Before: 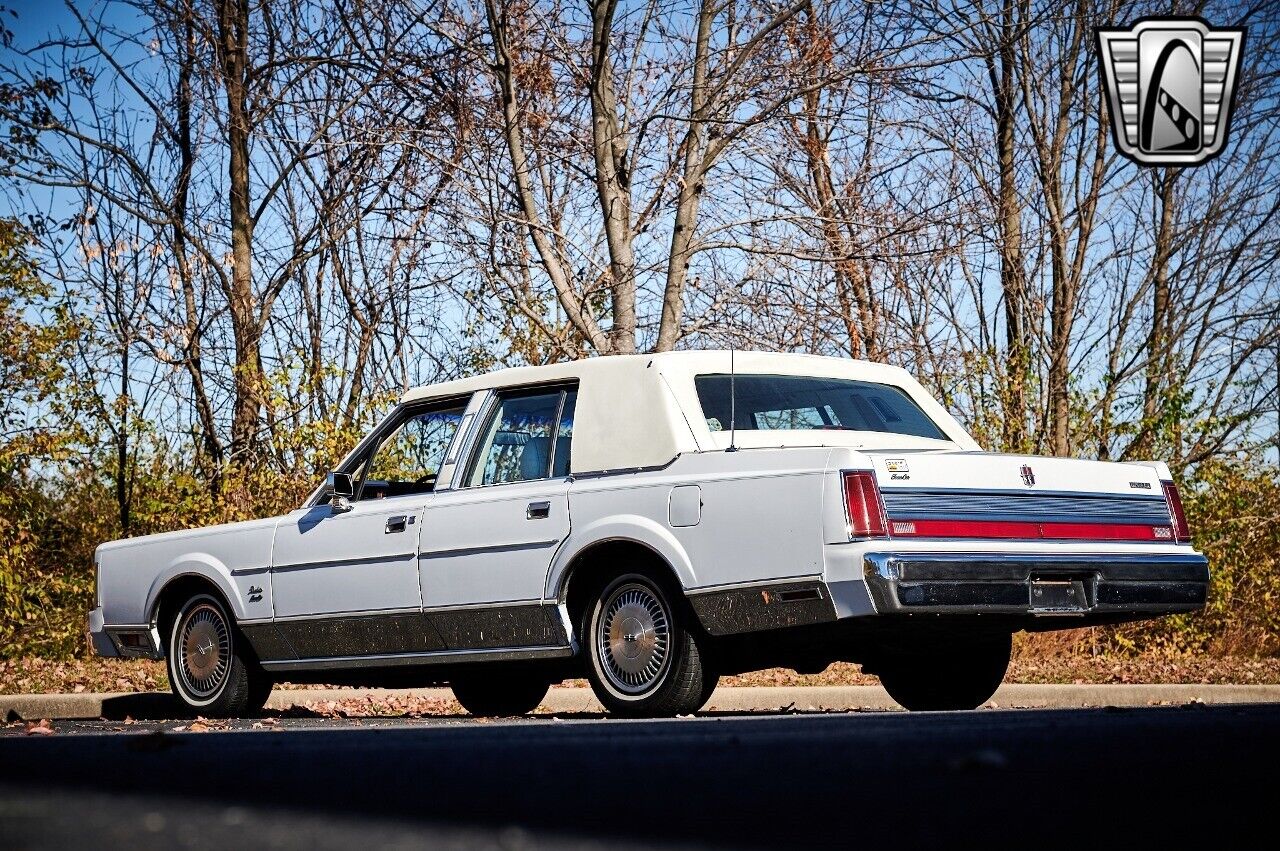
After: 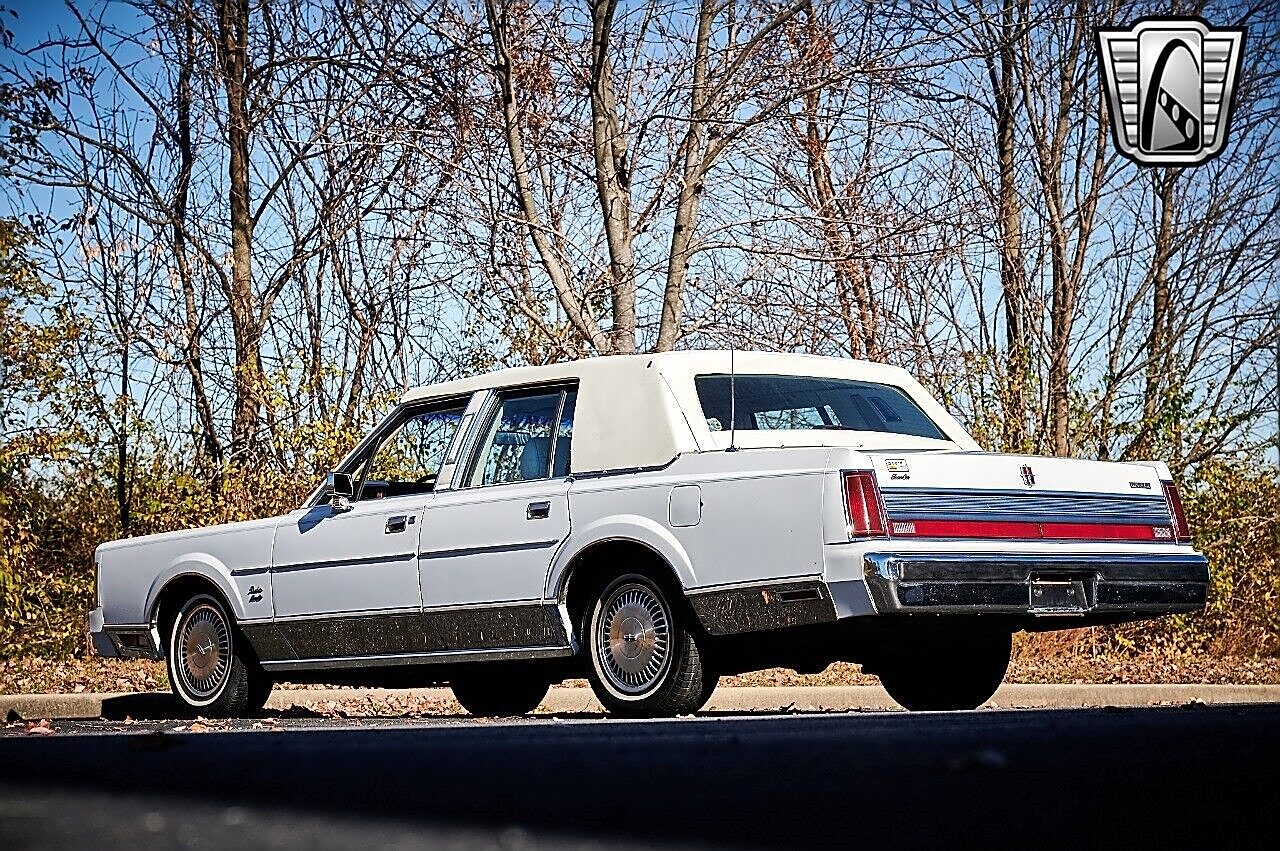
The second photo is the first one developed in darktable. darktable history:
sharpen: radius 1.366, amount 1.233, threshold 0.779
shadows and highlights: shadows 32.09, highlights -32.16, soften with gaussian
